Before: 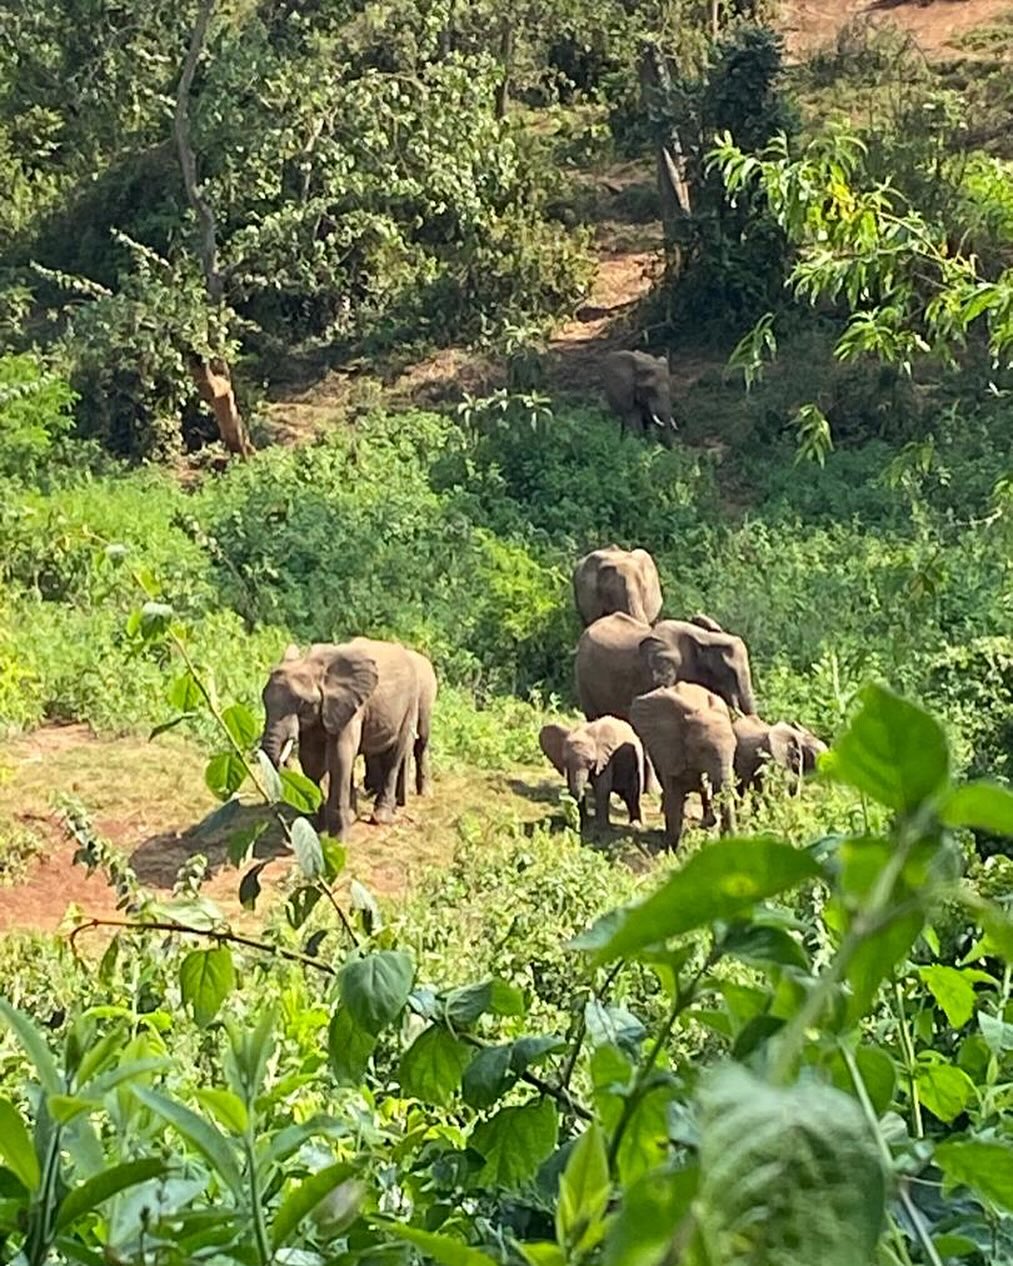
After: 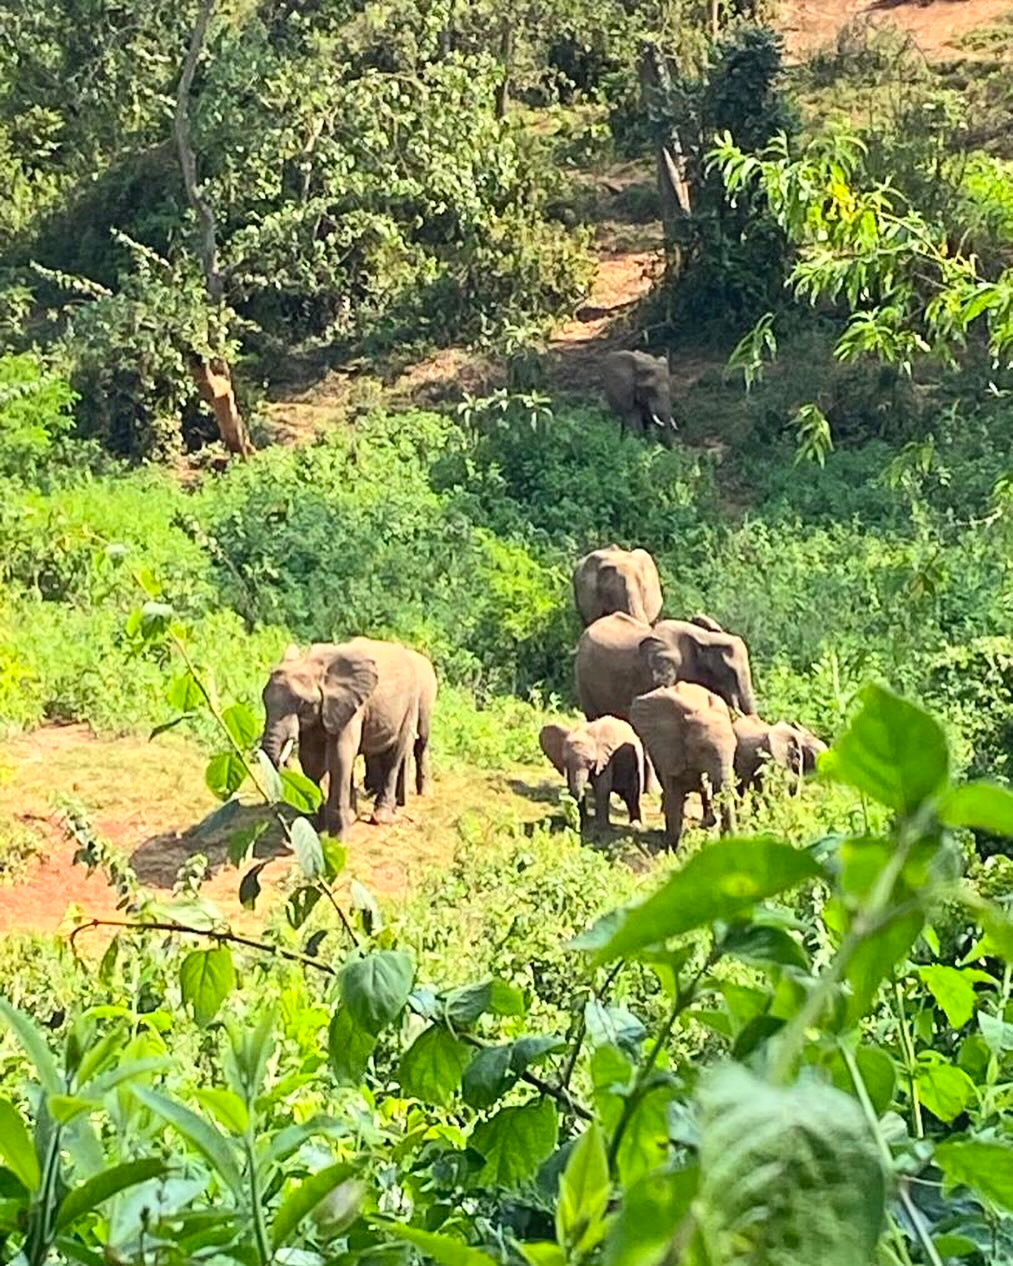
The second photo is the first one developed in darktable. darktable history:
contrast brightness saturation: contrast 0.199, brightness 0.168, saturation 0.227
